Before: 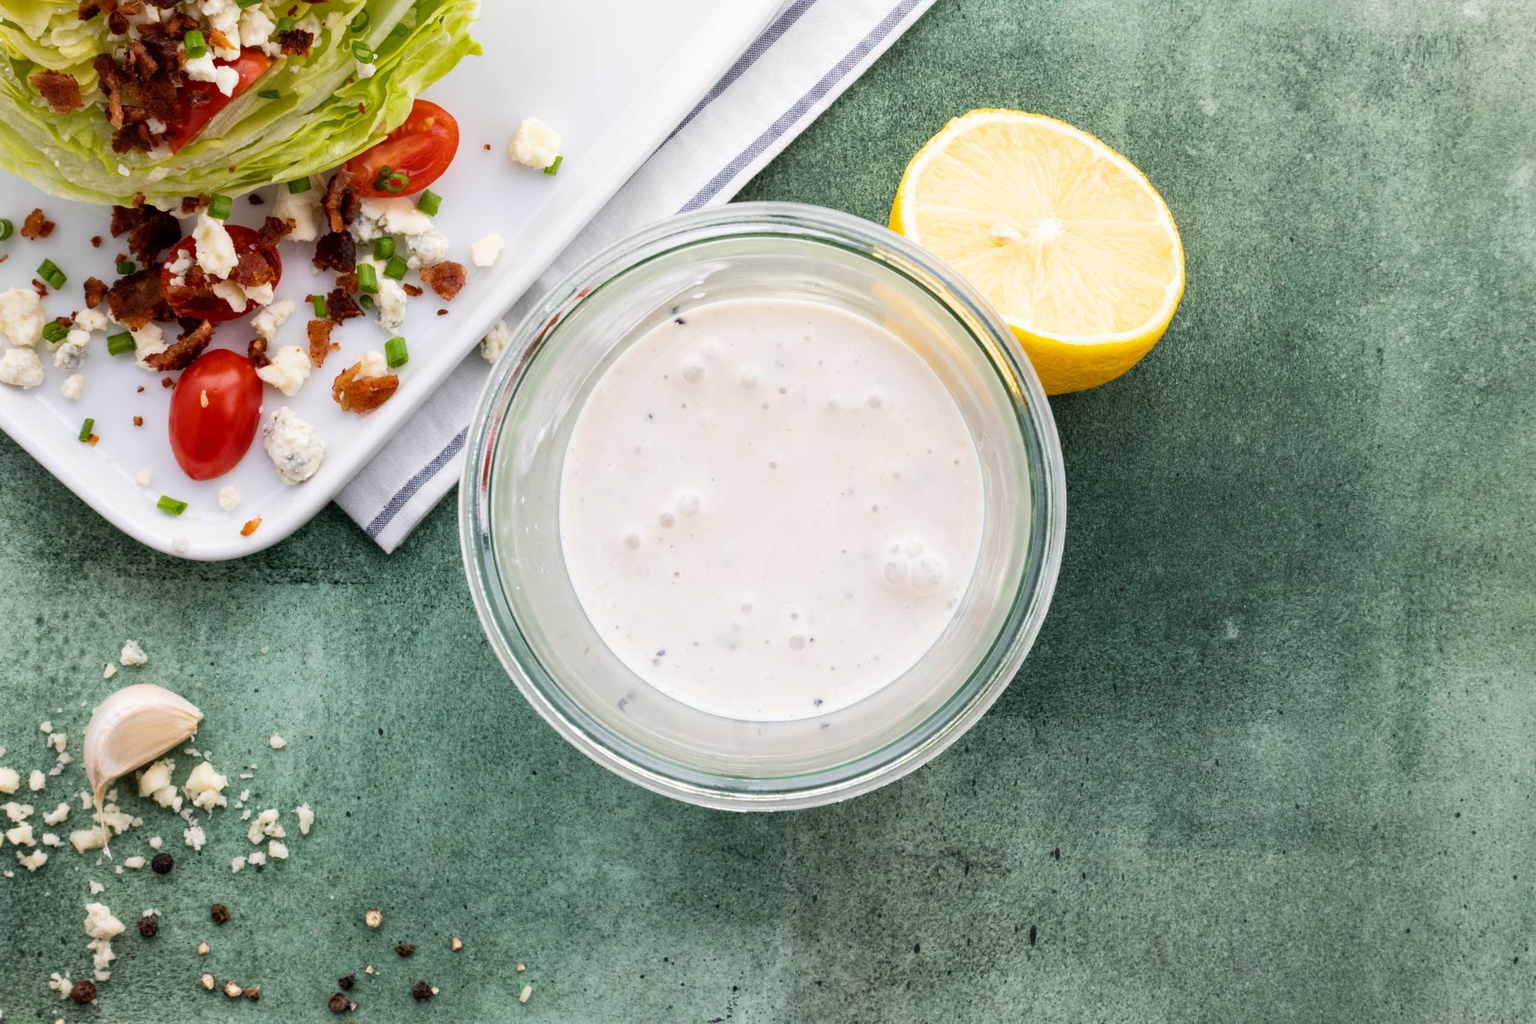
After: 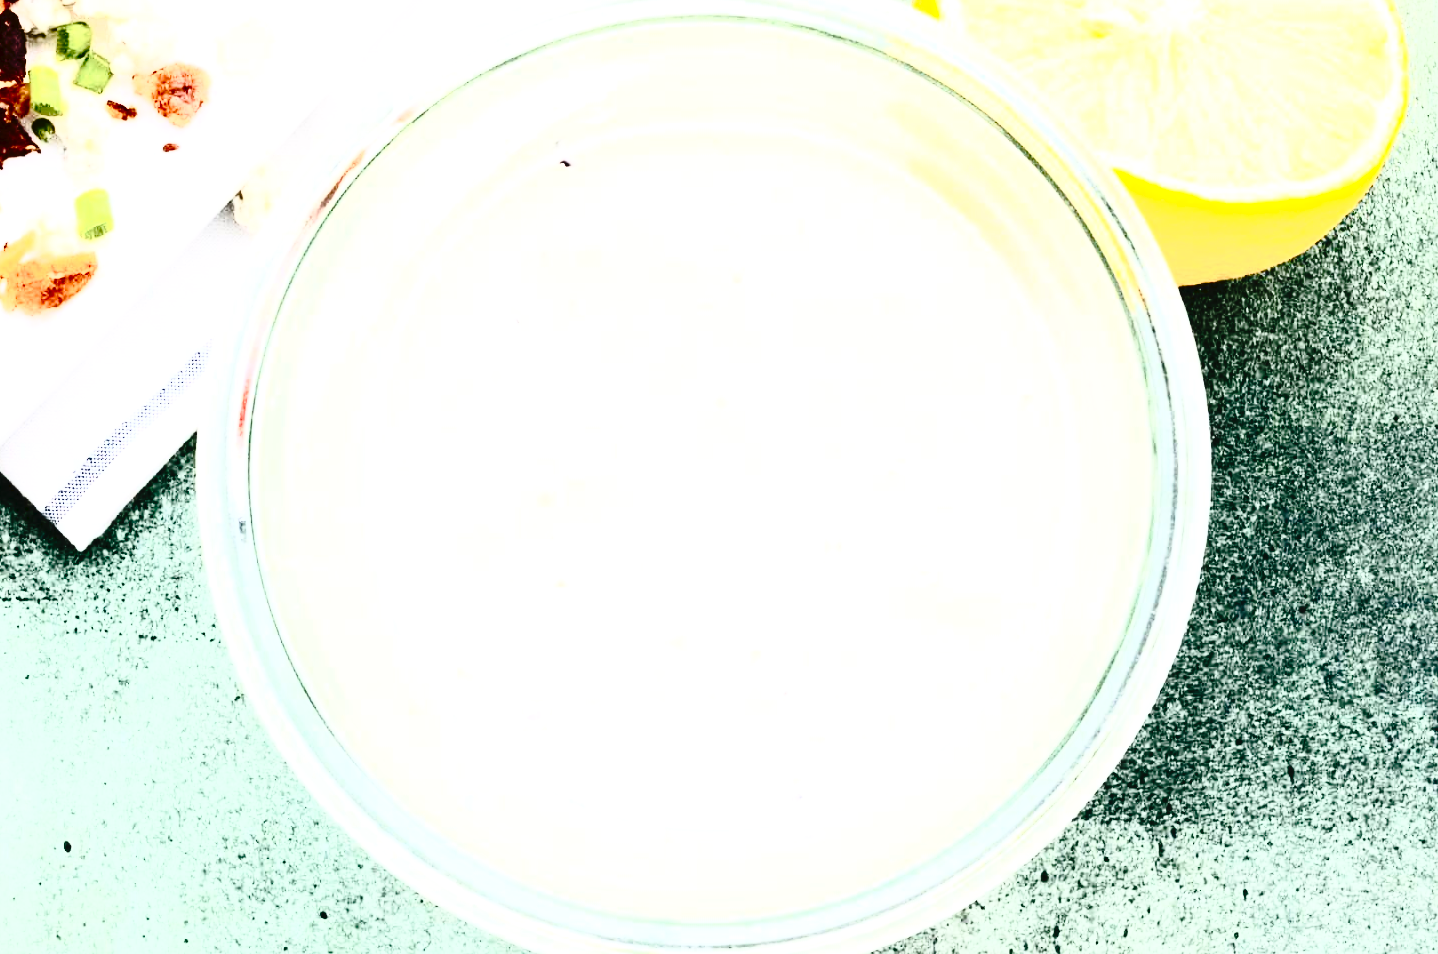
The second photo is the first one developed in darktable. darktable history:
contrast brightness saturation: contrast 0.917, brightness 0.193
exposure: black level correction 0, exposure 1.326 EV, compensate highlight preservation false
crop and rotate: left 22.178%, top 21.864%, right 21.639%, bottom 22.206%
tone curve: curves: ch0 [(0, 0) (0.003, 0.025) (0.011, 0.027) (0.025, 0.032) (0.044, 0.037) (0.069, 0.044) (0.1, 0.054) (0.136, 0.084) (0.177, 0.128) (0.224, 0.196) (0.277, 0.281) (0.335, 0.376) (0.399, 0.461) (0.468, 0.534) (0.543, 0.613) (0.623, 0.692) (0.709, 0.77) (0.801, 0.849) (0.898, 0.934) (1, 1)], preserve colors none
